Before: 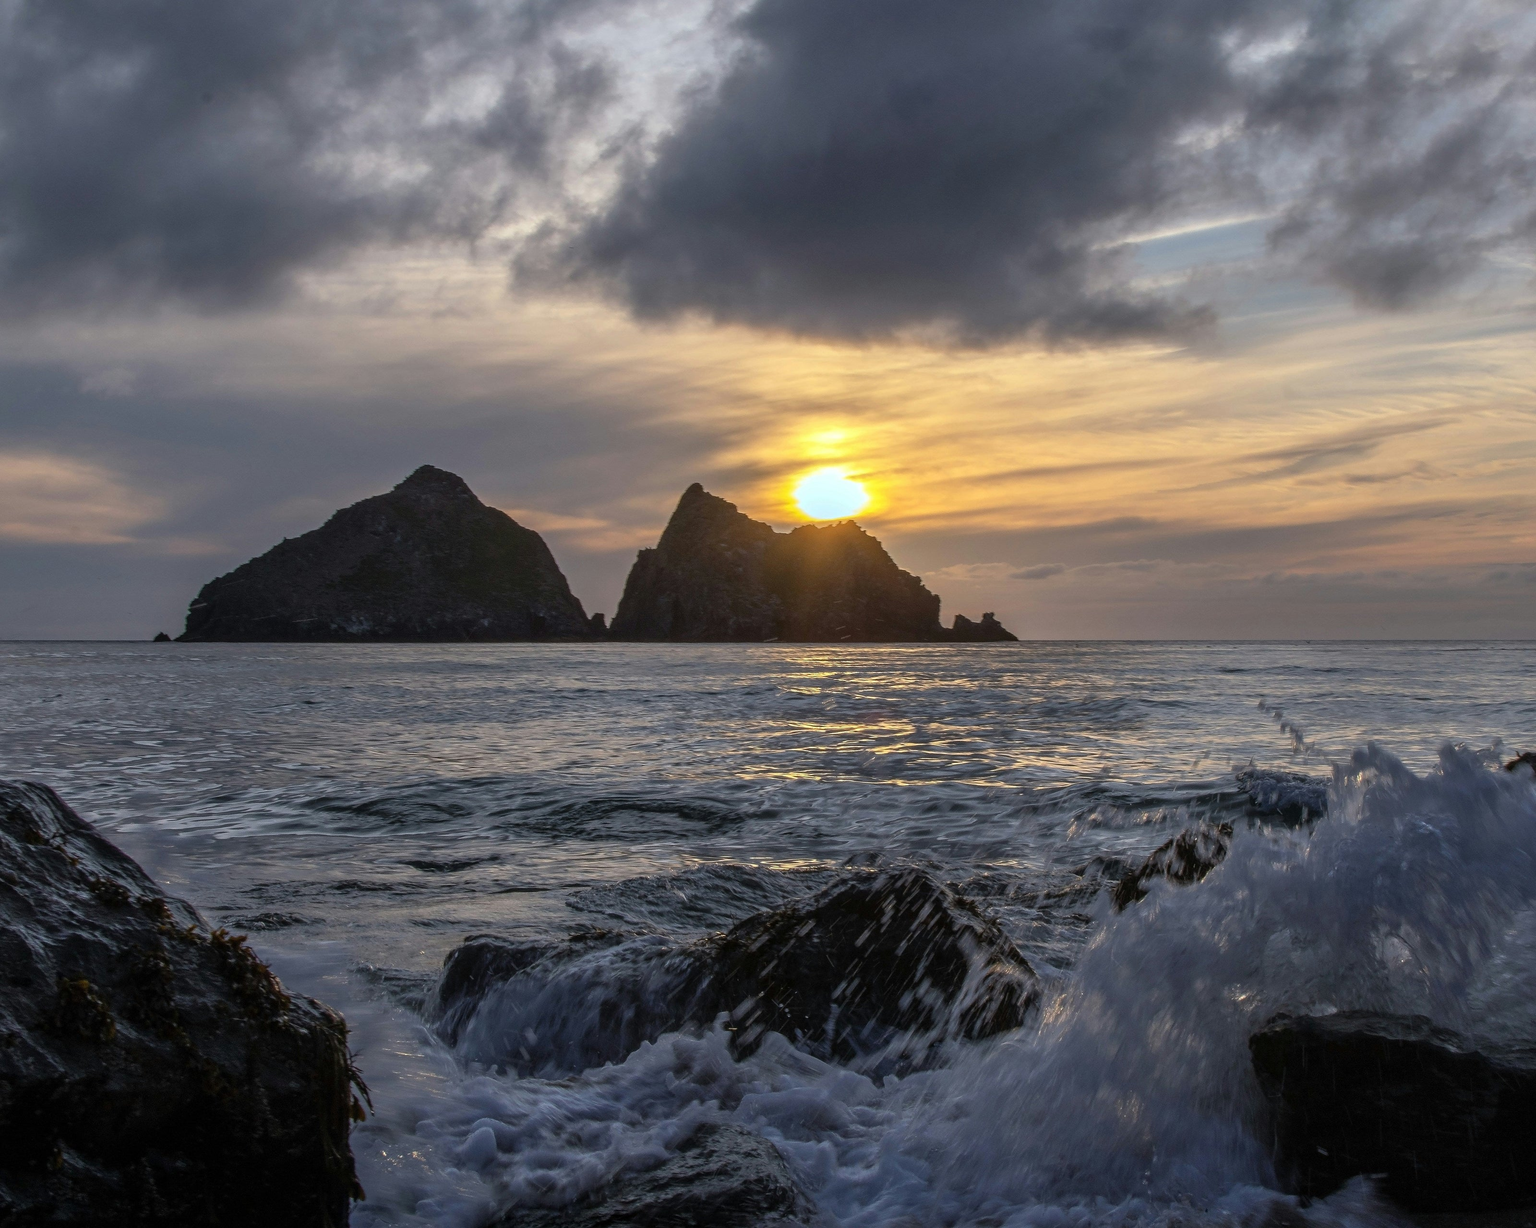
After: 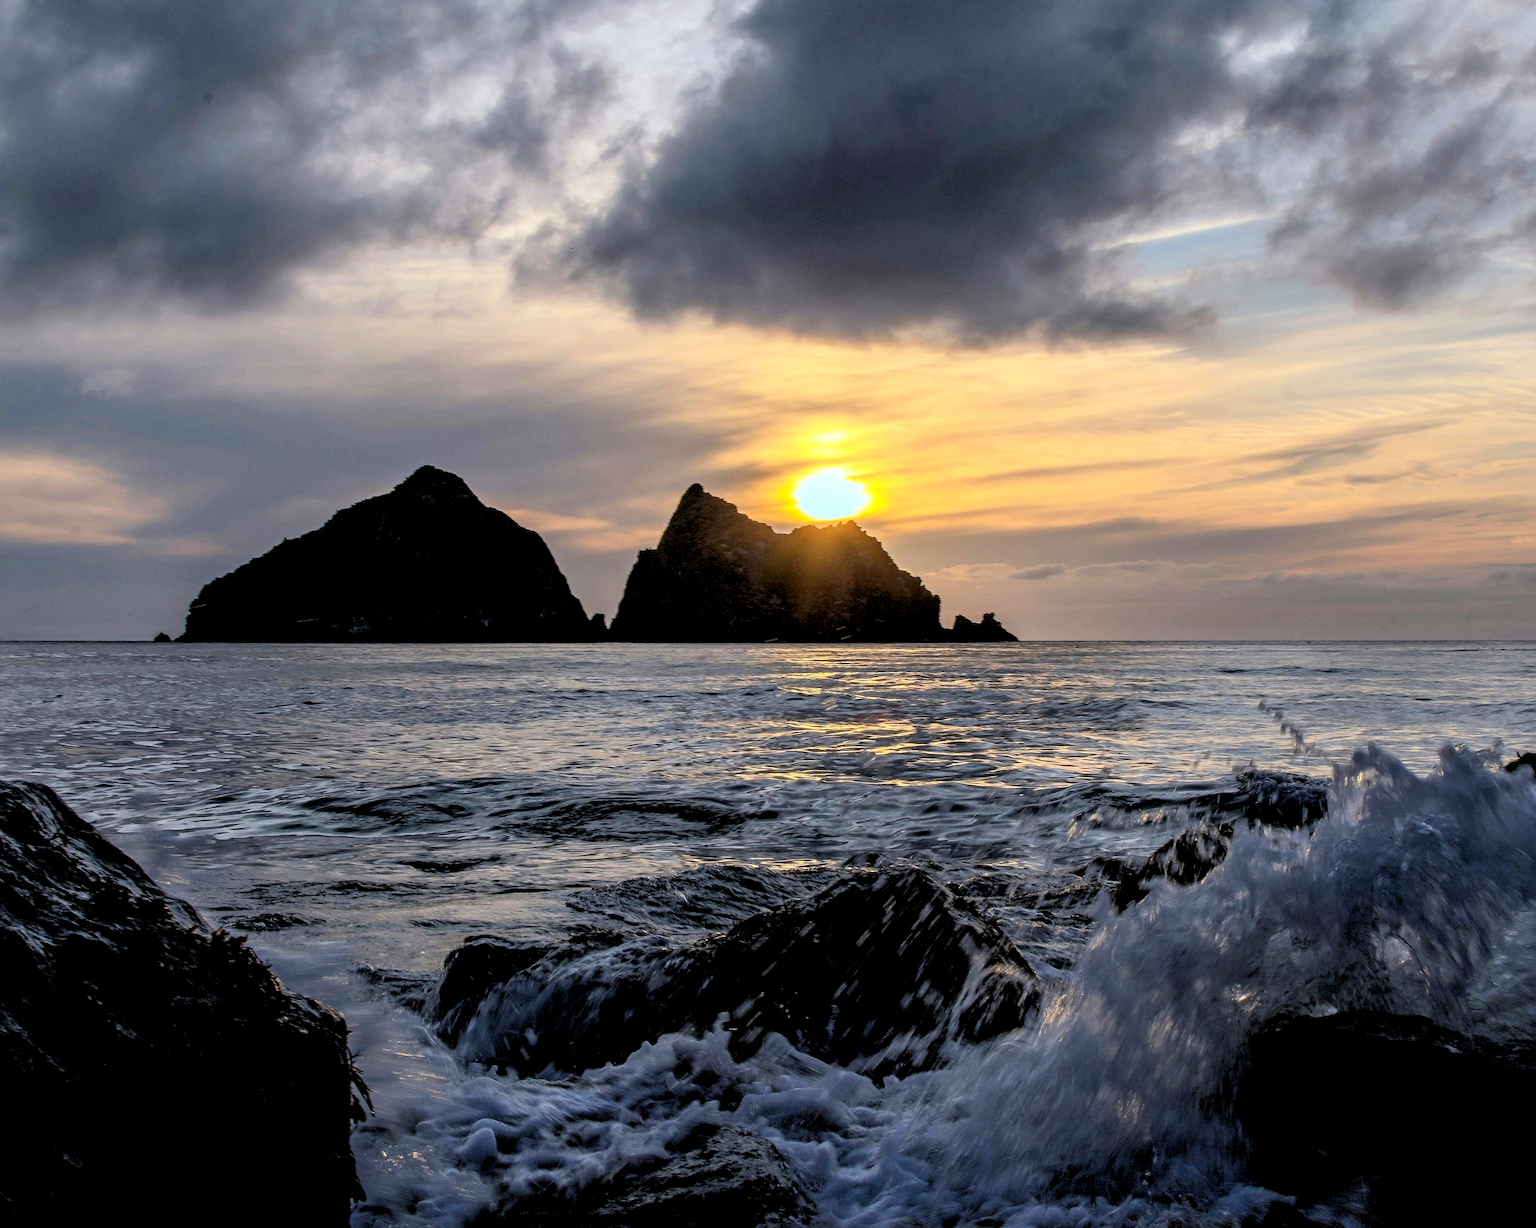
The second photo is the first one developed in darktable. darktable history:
rgb levels: levels [[0.027, 0.429, 0.996], [0, 0.5, 1], [0, 0.5, 1]]
contrast brightness saturation: contrast 0.2, brightness -0.11, saturation 0.1
